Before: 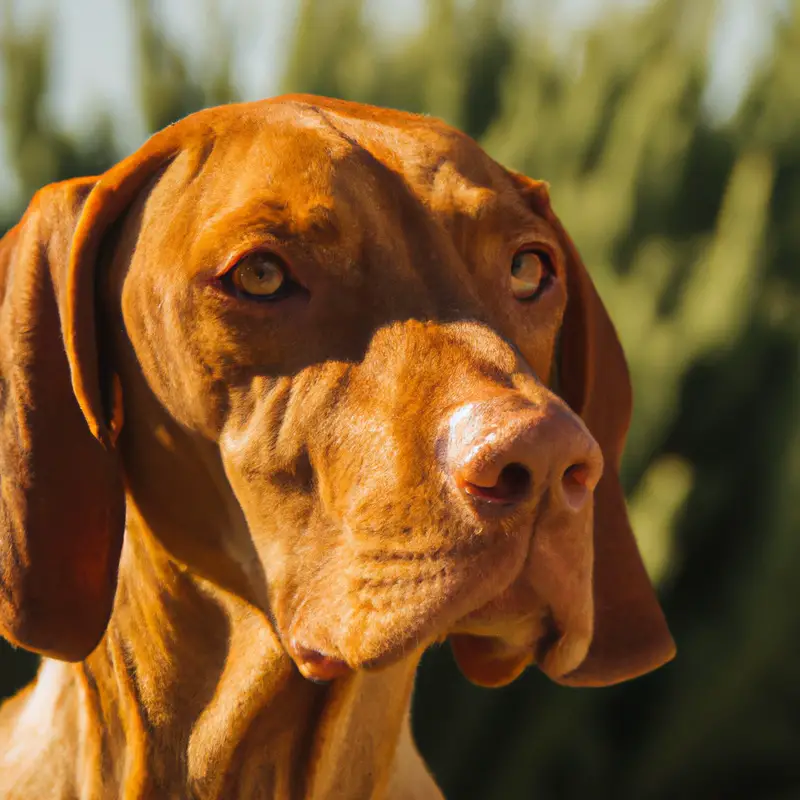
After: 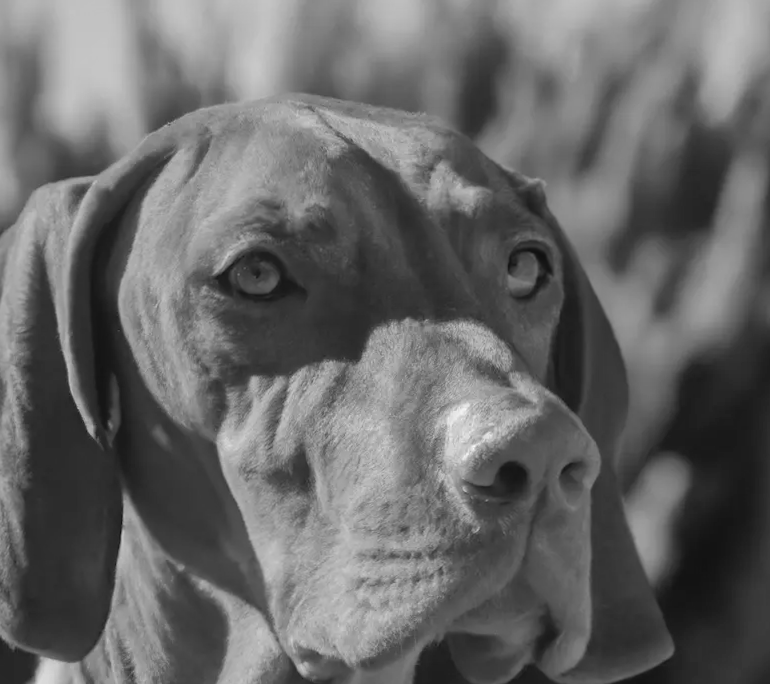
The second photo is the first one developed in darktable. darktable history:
monochrome: on, module defaults
crop and rotate: angle 0.2°, left 0.275%, right 3.127%, bottom 14.18%
rgb levels: mode RGB, independent channels, levels [[0, 0.5, 1], [0, 0.521, 1], [0, 0.536, 1]]
color correction: highlights b* 3
color balance rgb: perceptual saturation grading › global saturation 10%, global vibrance 10%
bloom: size 40%
shadows and highlights: on, module defaults
